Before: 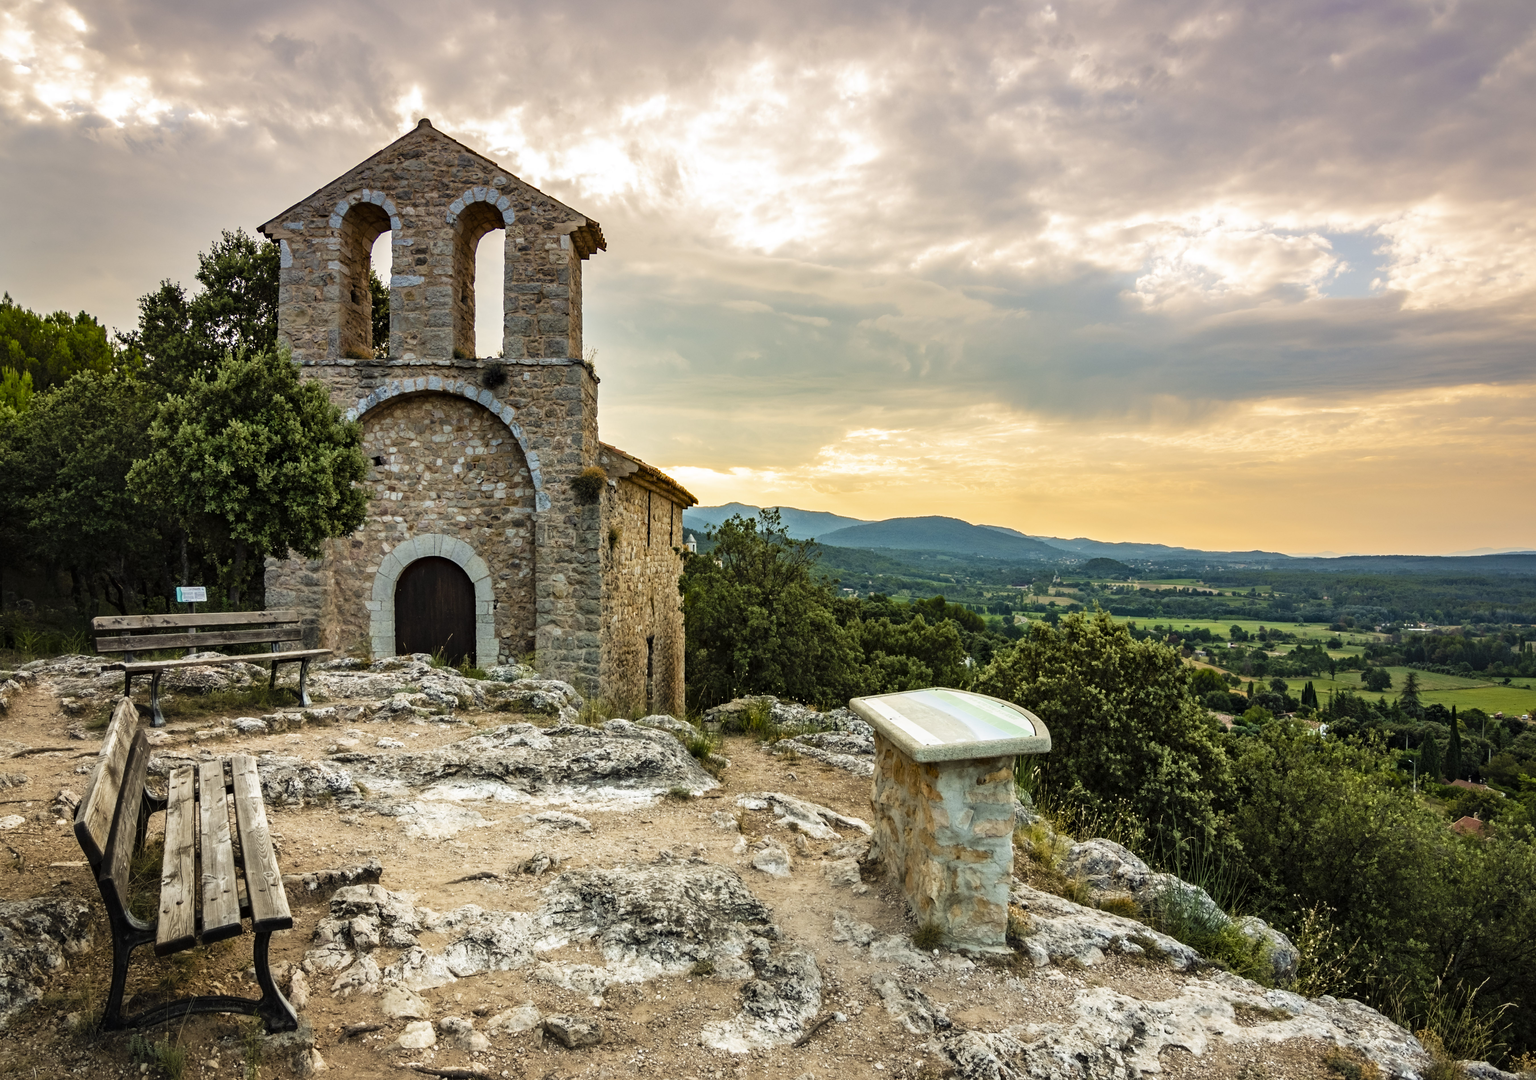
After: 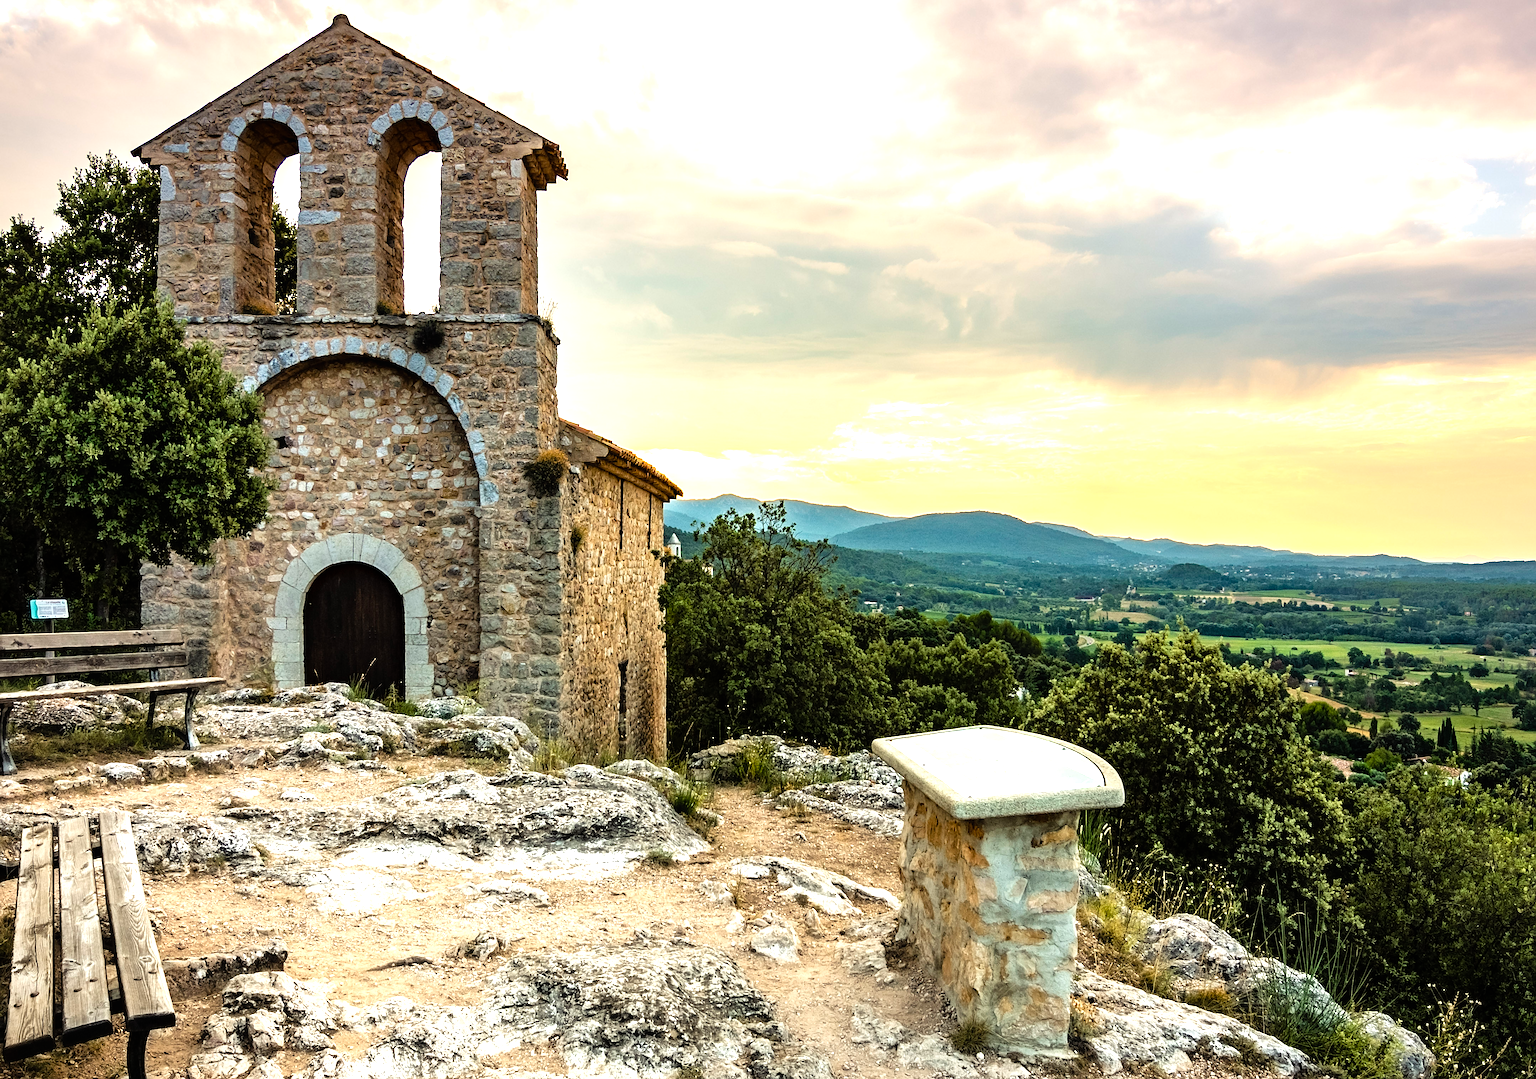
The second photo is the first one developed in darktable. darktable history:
tone equalizer: -8 EV -0.751 EV, -7 EV -0.708 EV, -6 EV -0.58 EV, -5 EV -0.408 EV, -3 EV 0.372 EV, -2 EV 0.6 EV, -1 EV 0.681 EV, +0 EV 0.732 EV
crop and rotate: left 9.931%, top 9.974%, right 10.102%, bottom 10.099%
contrast equalizer: octaves 7, y [[0.5, 0.488, 0.462, 0.461, 0.491, 0.5], [0.5 ×6], [0.5 ×6], [0 ×6], [0 ×6]], mix 0.317
sharpen: on, module defaults
